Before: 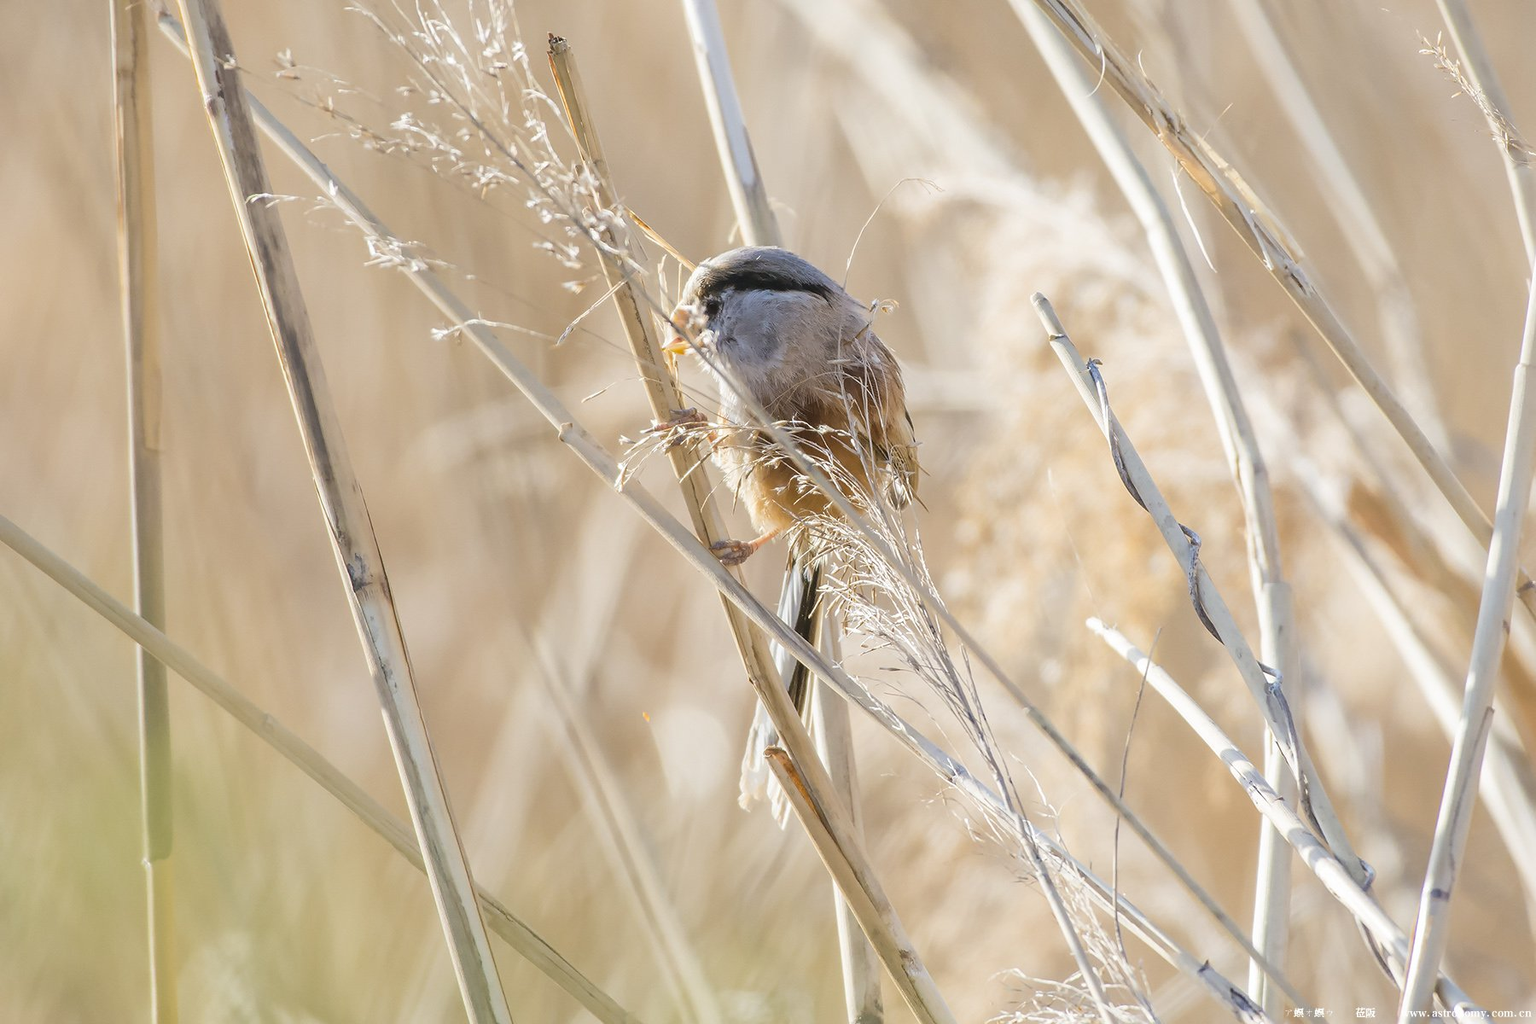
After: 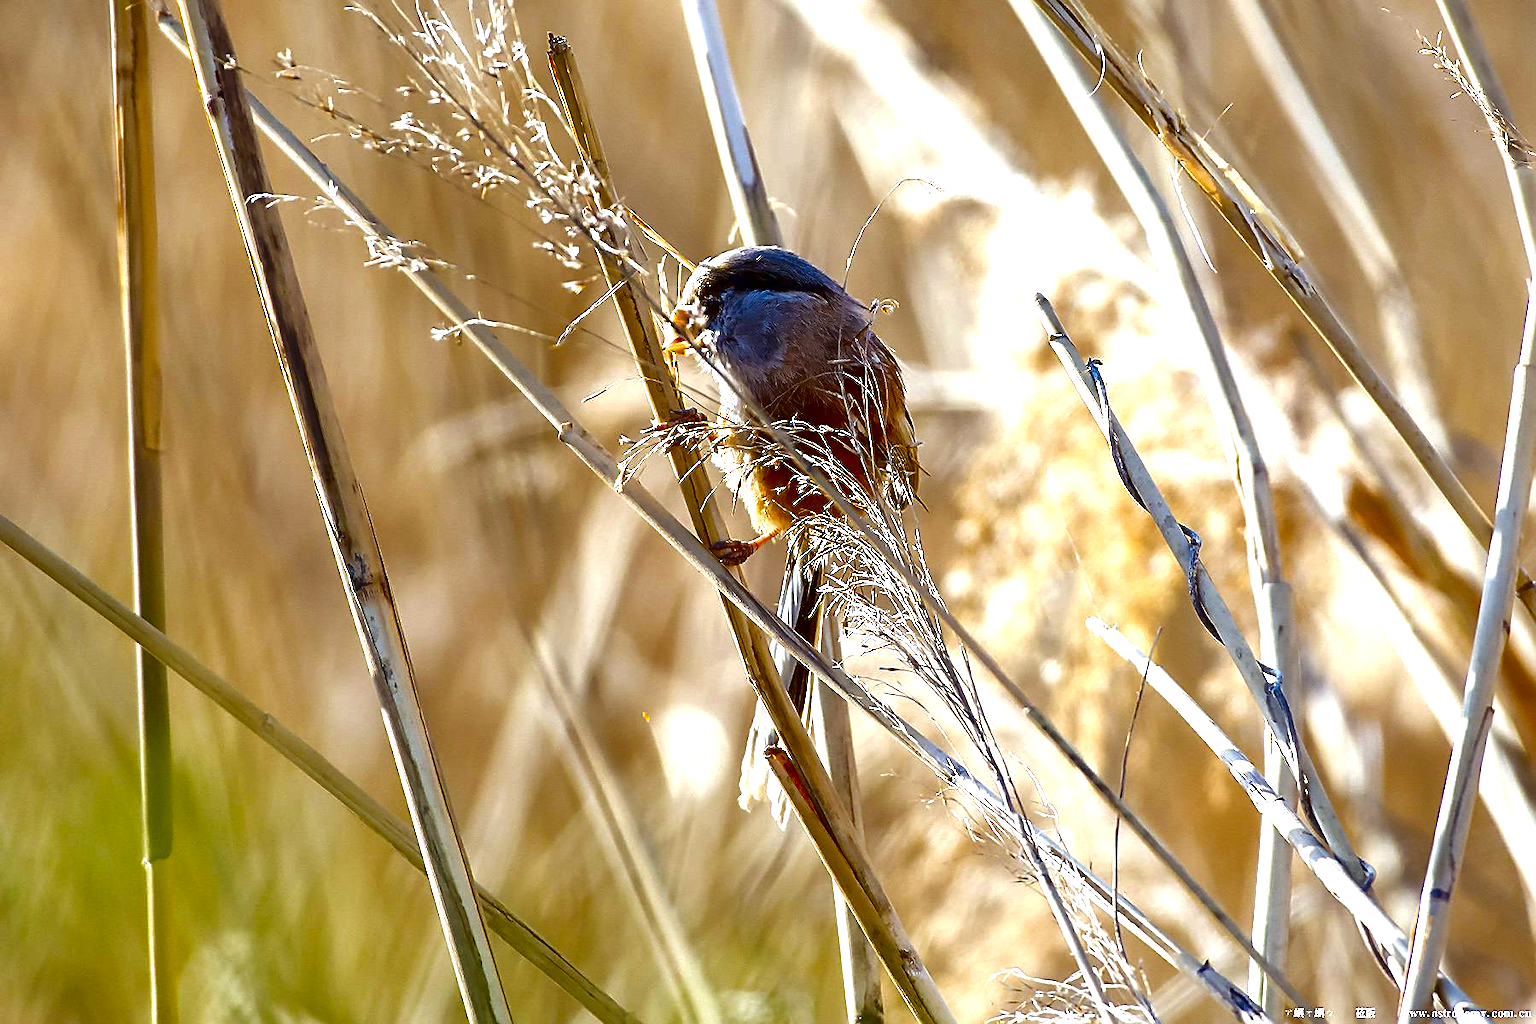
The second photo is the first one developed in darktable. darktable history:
contrast brightness saturation: brightness -1, saturation 1
exposure: black level correction 0, exposure 0.6 EV, compensate highlight preservation false
white balance: red 0.976, blue 1.04
sharpen: amount 0.575
color correction: highlights a* -0.95, highlights b* 4.5, shadows a* 3.55
